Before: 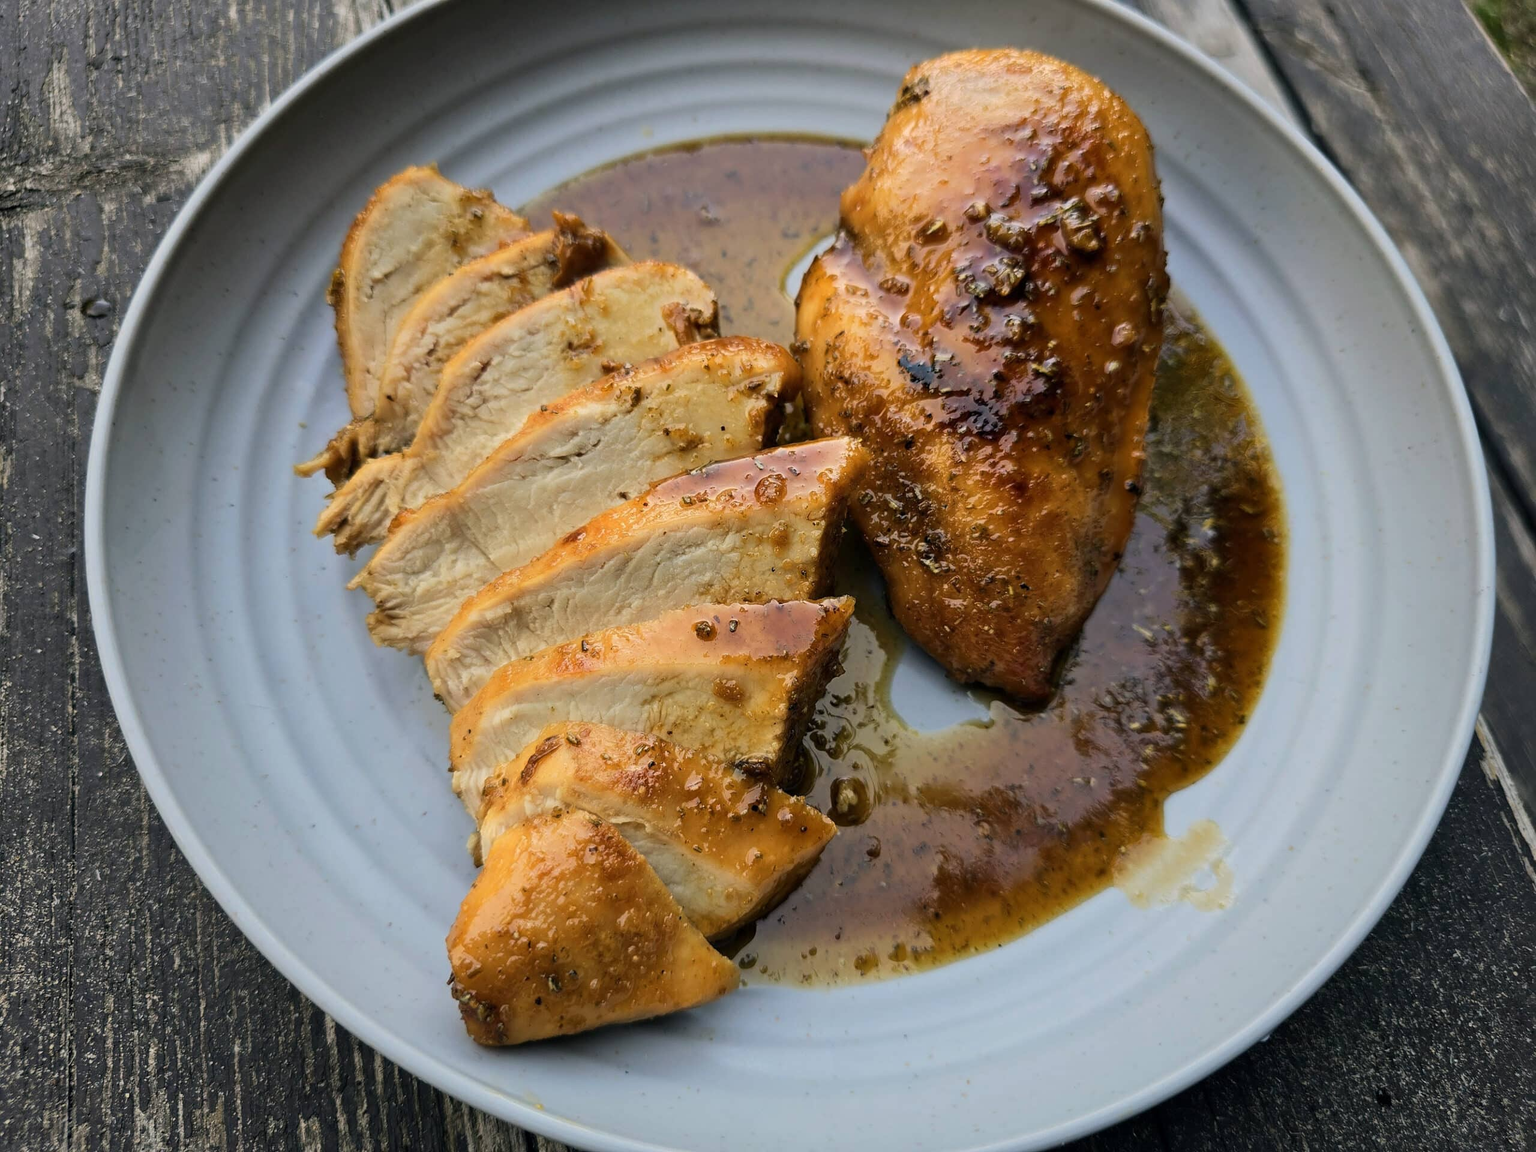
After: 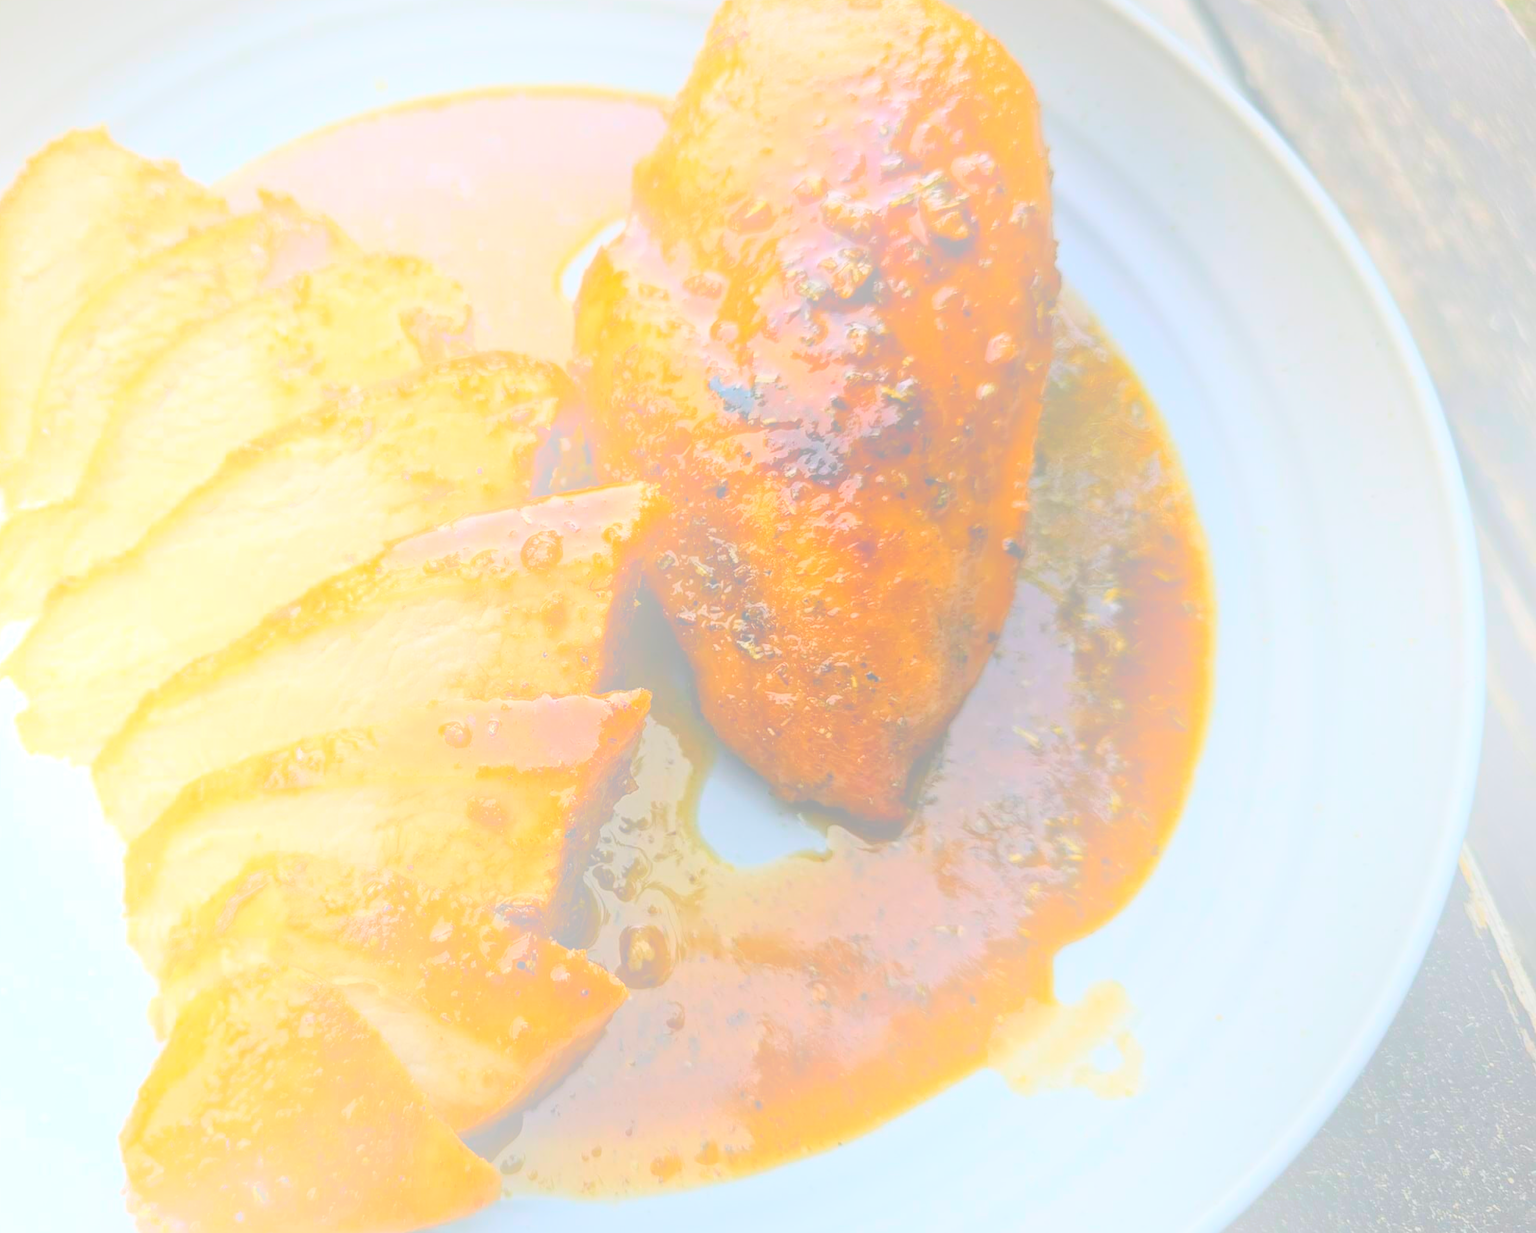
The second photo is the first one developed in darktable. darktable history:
bloom: size 70%, threshold 25%, strength 70%
crop: left 23.095%, top 5.827%, bottom 11.854%
exposure: compensate highlight preservation false
